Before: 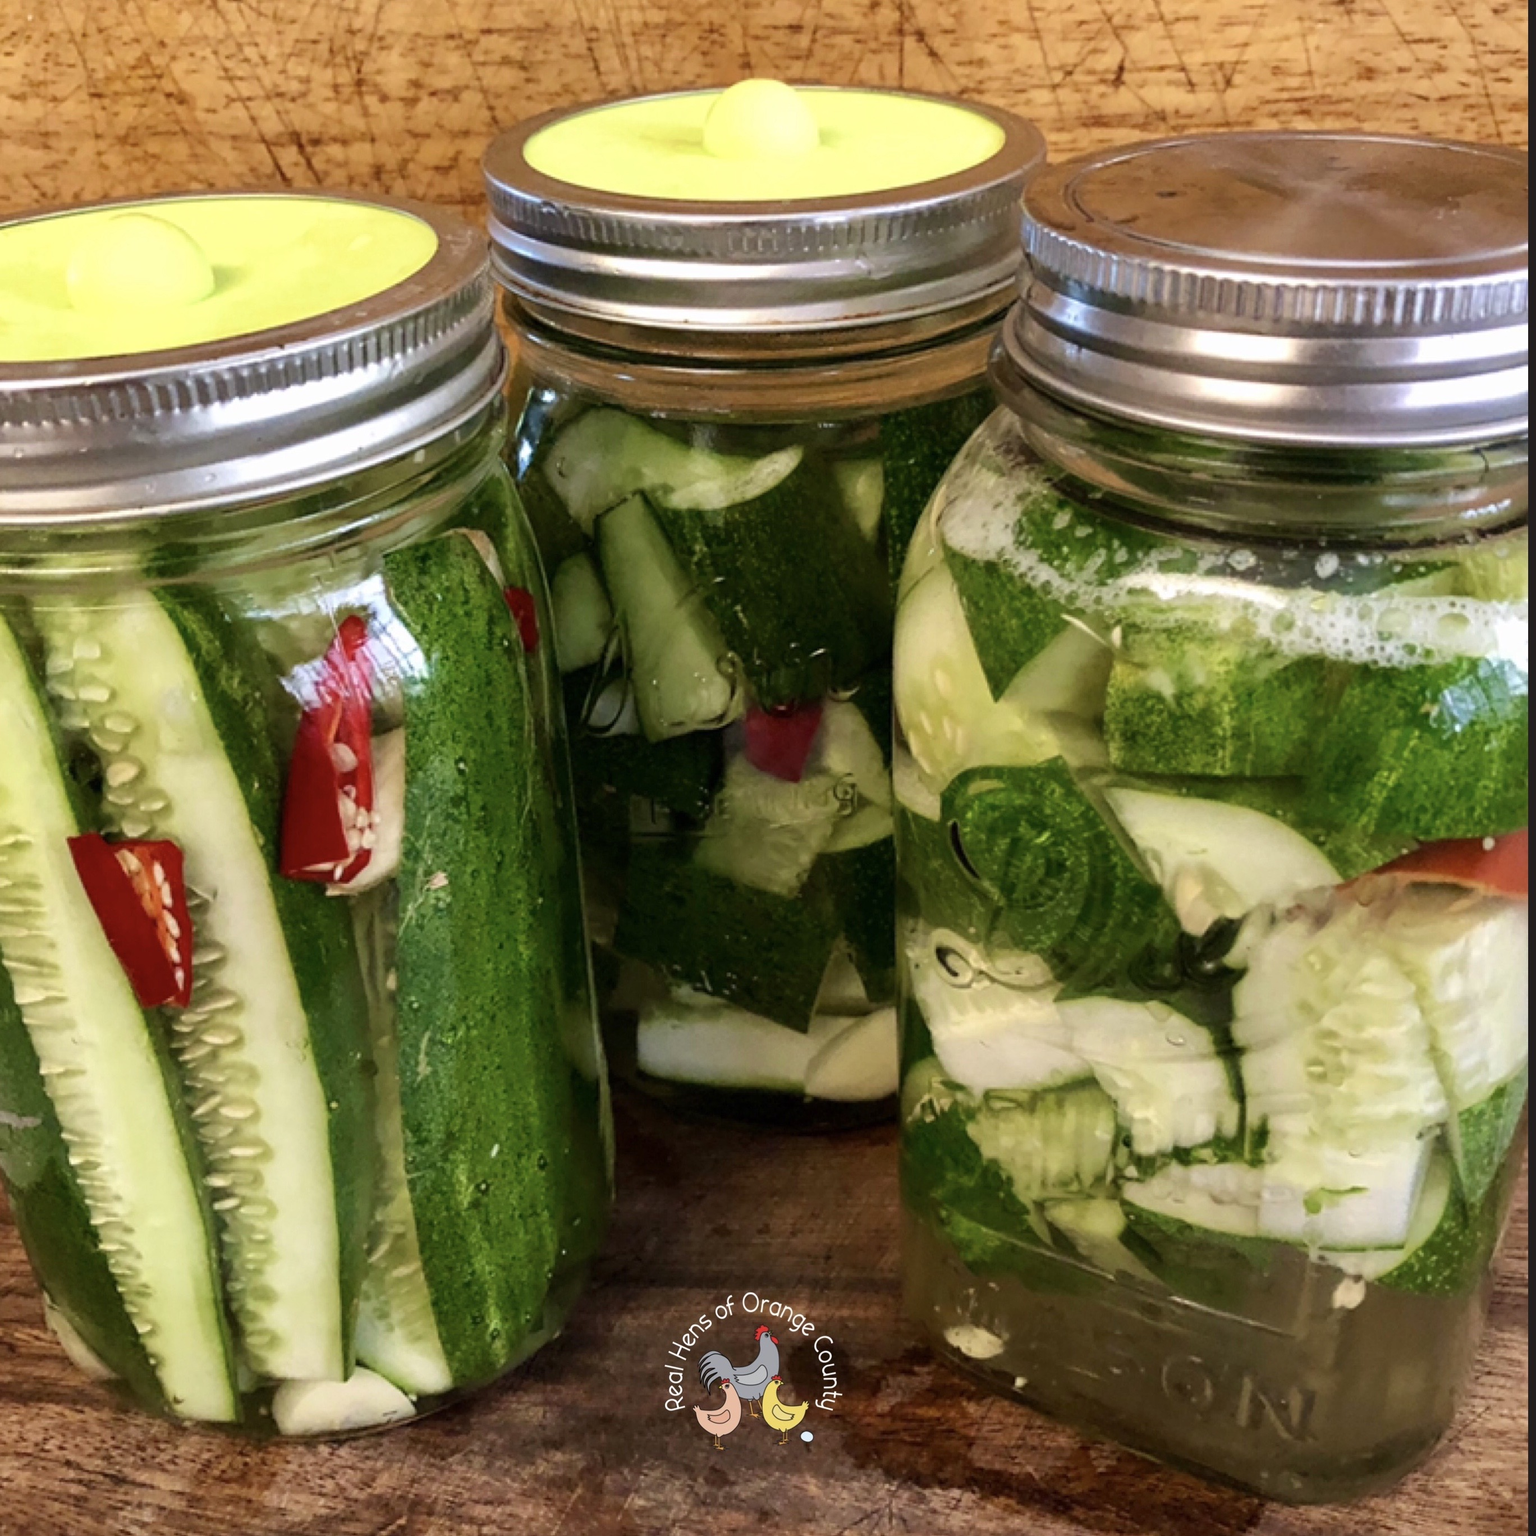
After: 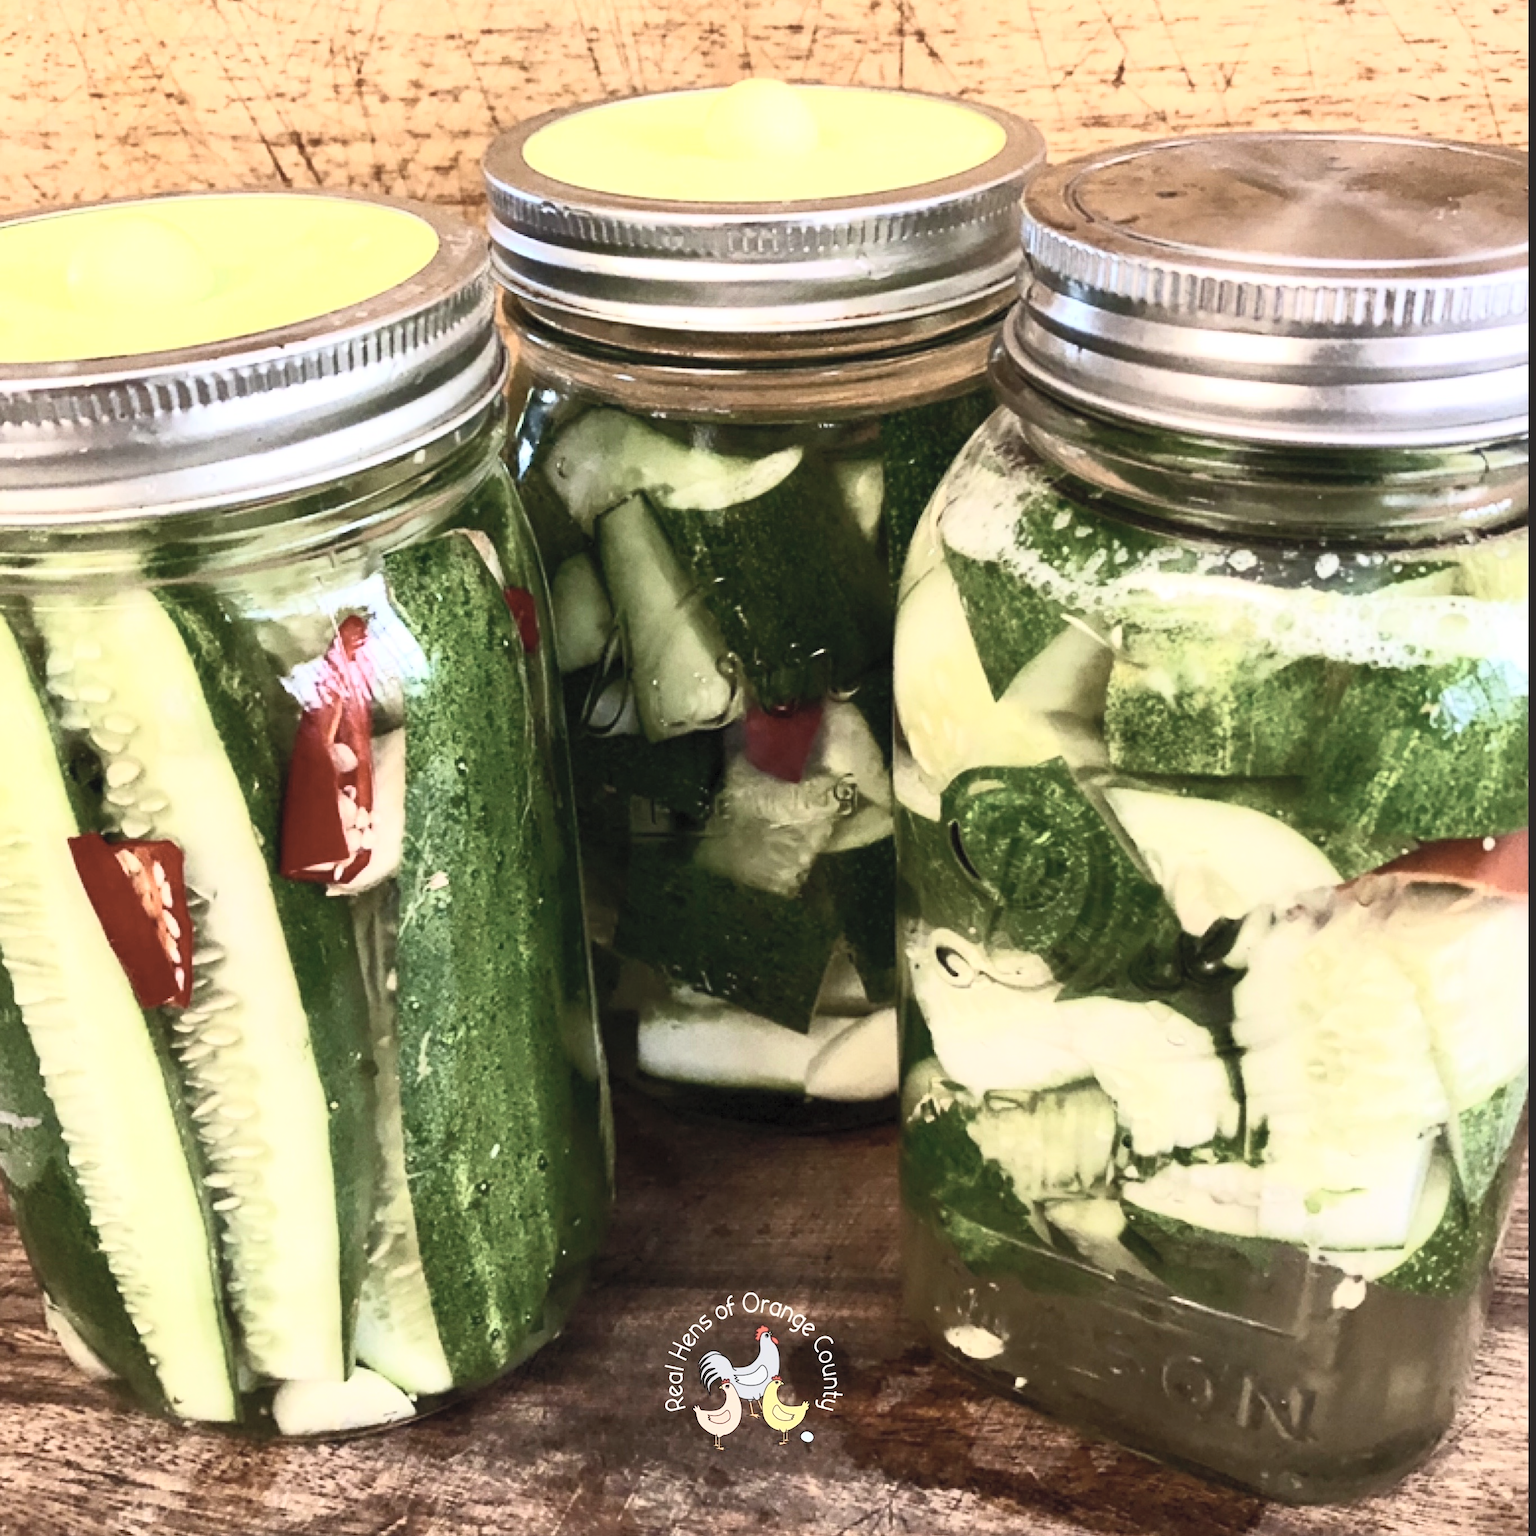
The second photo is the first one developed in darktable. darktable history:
tone equalizer: on, module defaults
contrast brightness saturation: contrast 0.58, brightness 0.579, saturation -0.344
